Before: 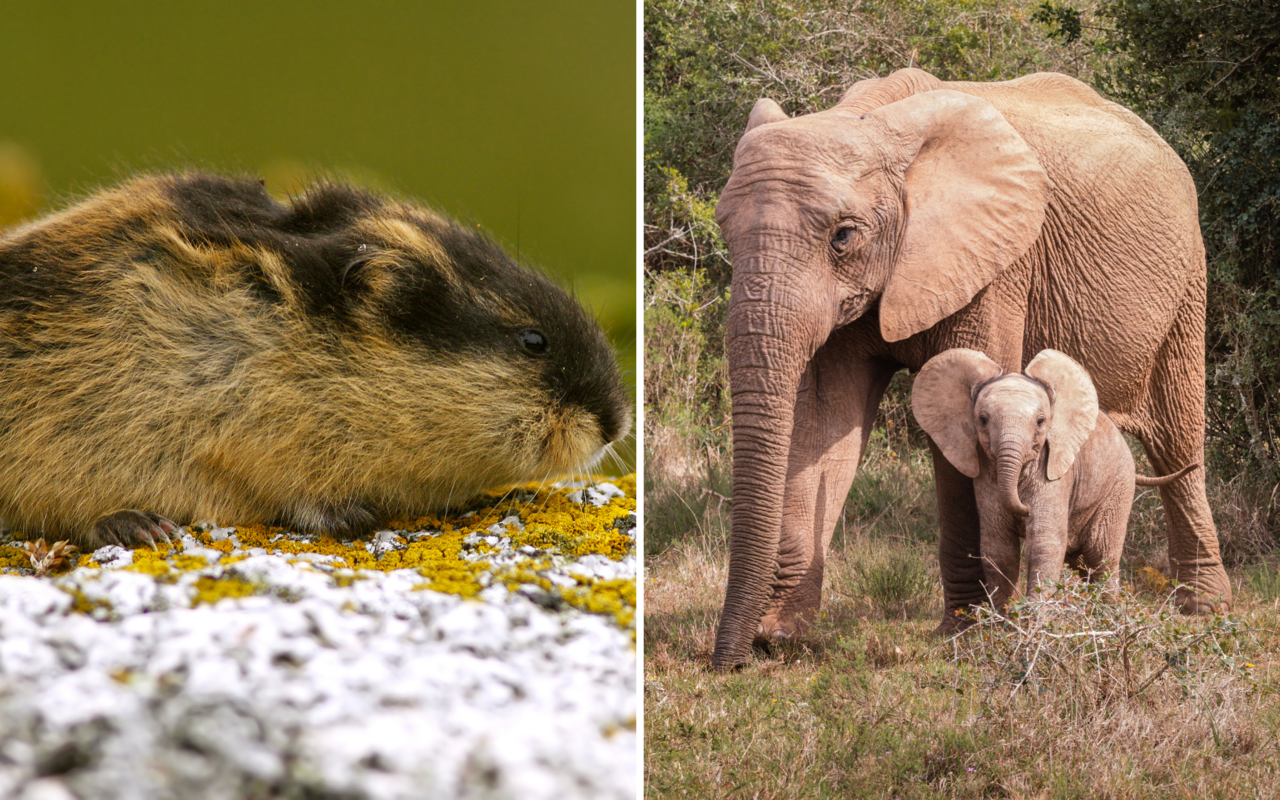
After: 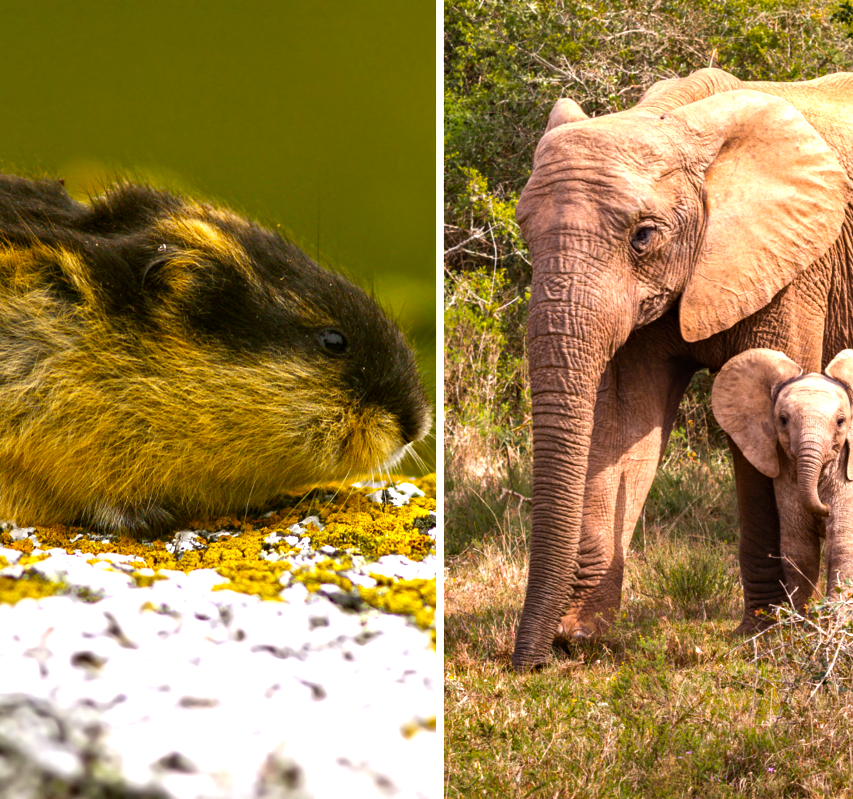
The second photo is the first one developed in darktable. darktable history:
haze removal: adaptive false
tone equalizer: on, module defaults
color balance rgb: perceptual saturation grading › global saturation 30.222%, perceptual brilliance grading › global brilliance 21.806%, perceptual brilliance grading › shadows -34.382%
color correction: highlights a* 0.59, highlights b* 2.88, saturation 1.07
crop and rotate: left 15.642%, right 17.704%
